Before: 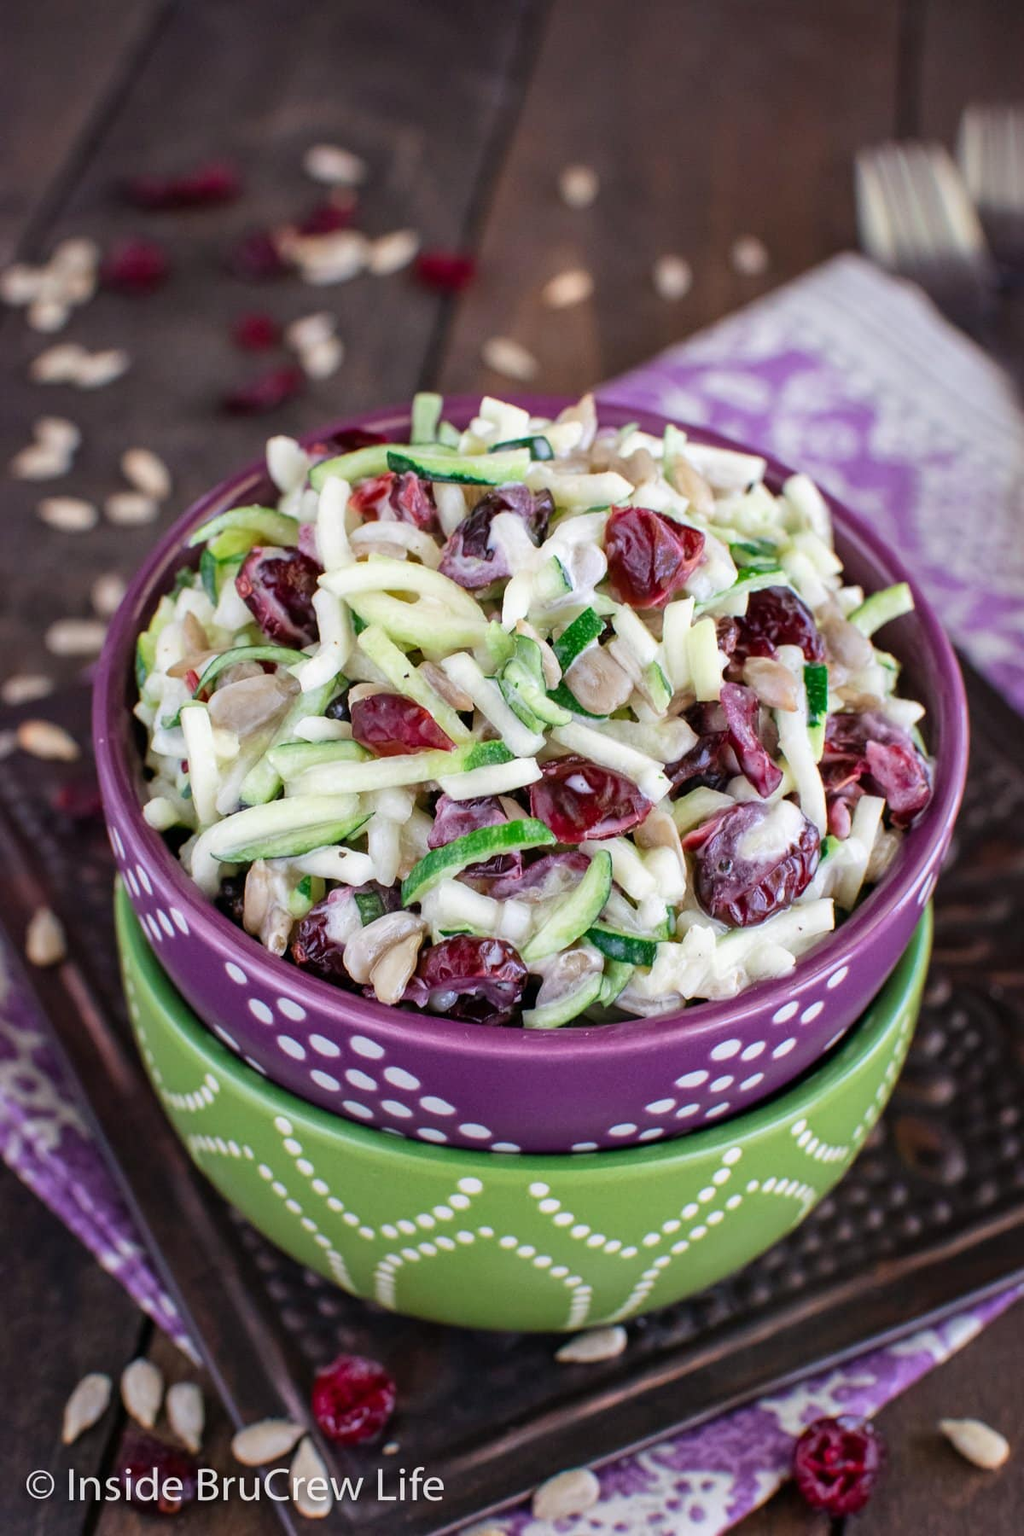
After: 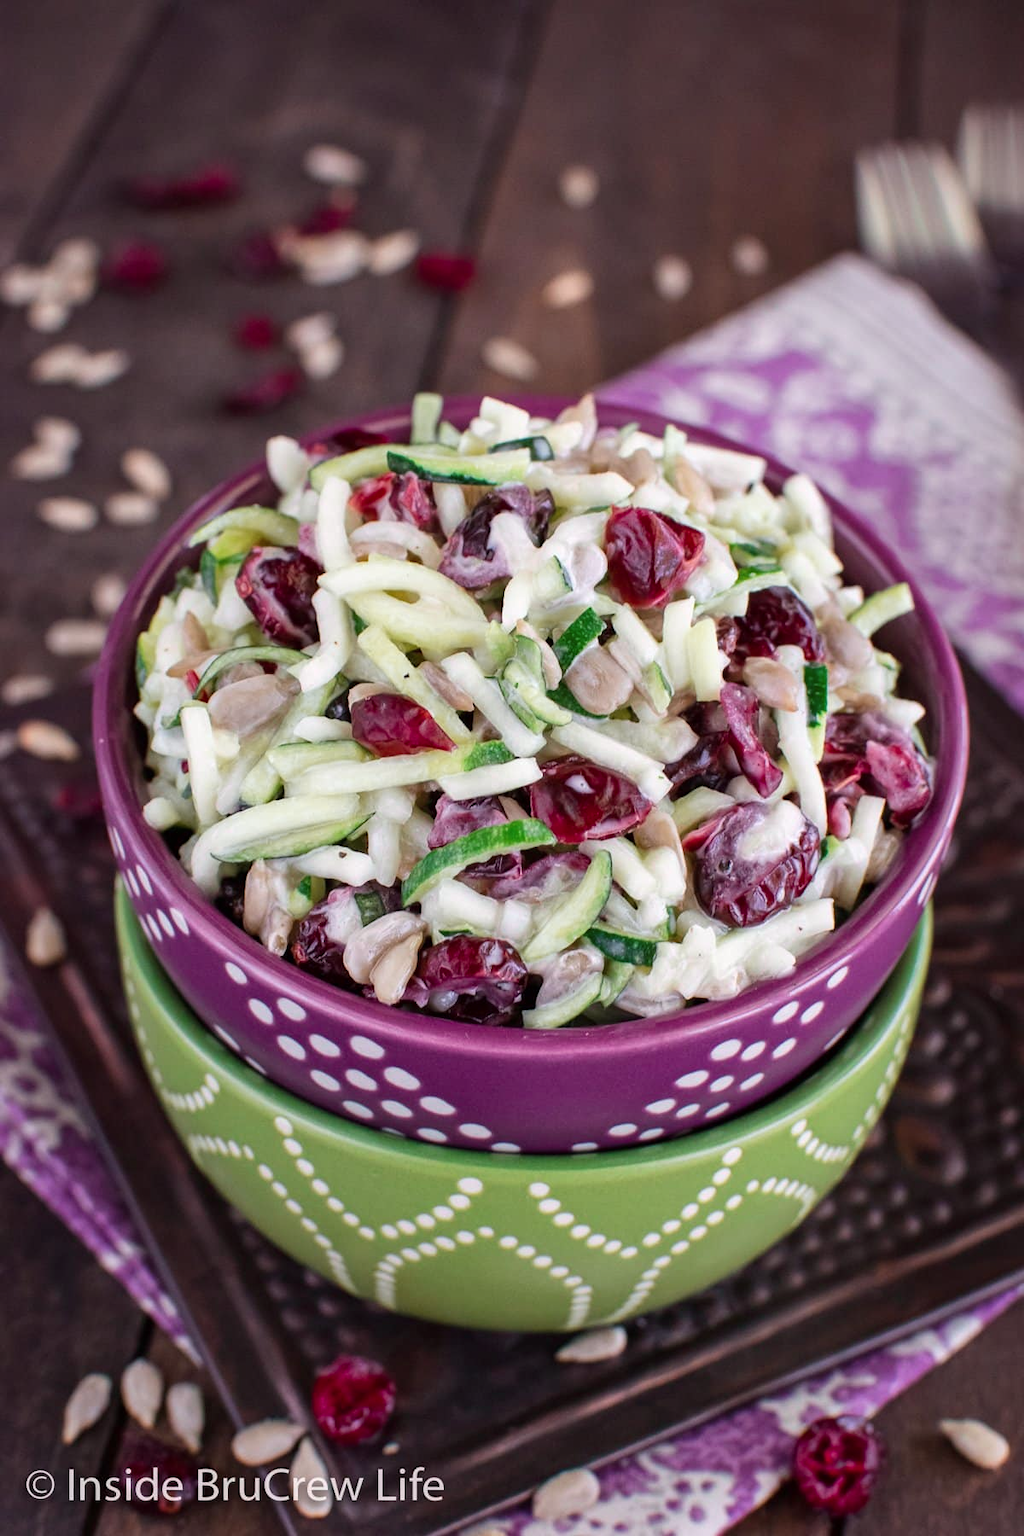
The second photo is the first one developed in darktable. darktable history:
tone curve: curves: ch0 [(0, 0) (0.253, 0.237) (1, 1)]; ch1 [(0, 0) (0.401, 0.42) (0.442, 0.47) (0.491, 0.495) (0.511, 0.523) (0.557, 0.565) (0.66, 0.683) (1, 1)]; ch2 [(0, 0) (0.394, 0.413) (0.5, 0.5) (0.578, 0.568) (1, 1)], color space Lab, independent channels, preserve colors none
